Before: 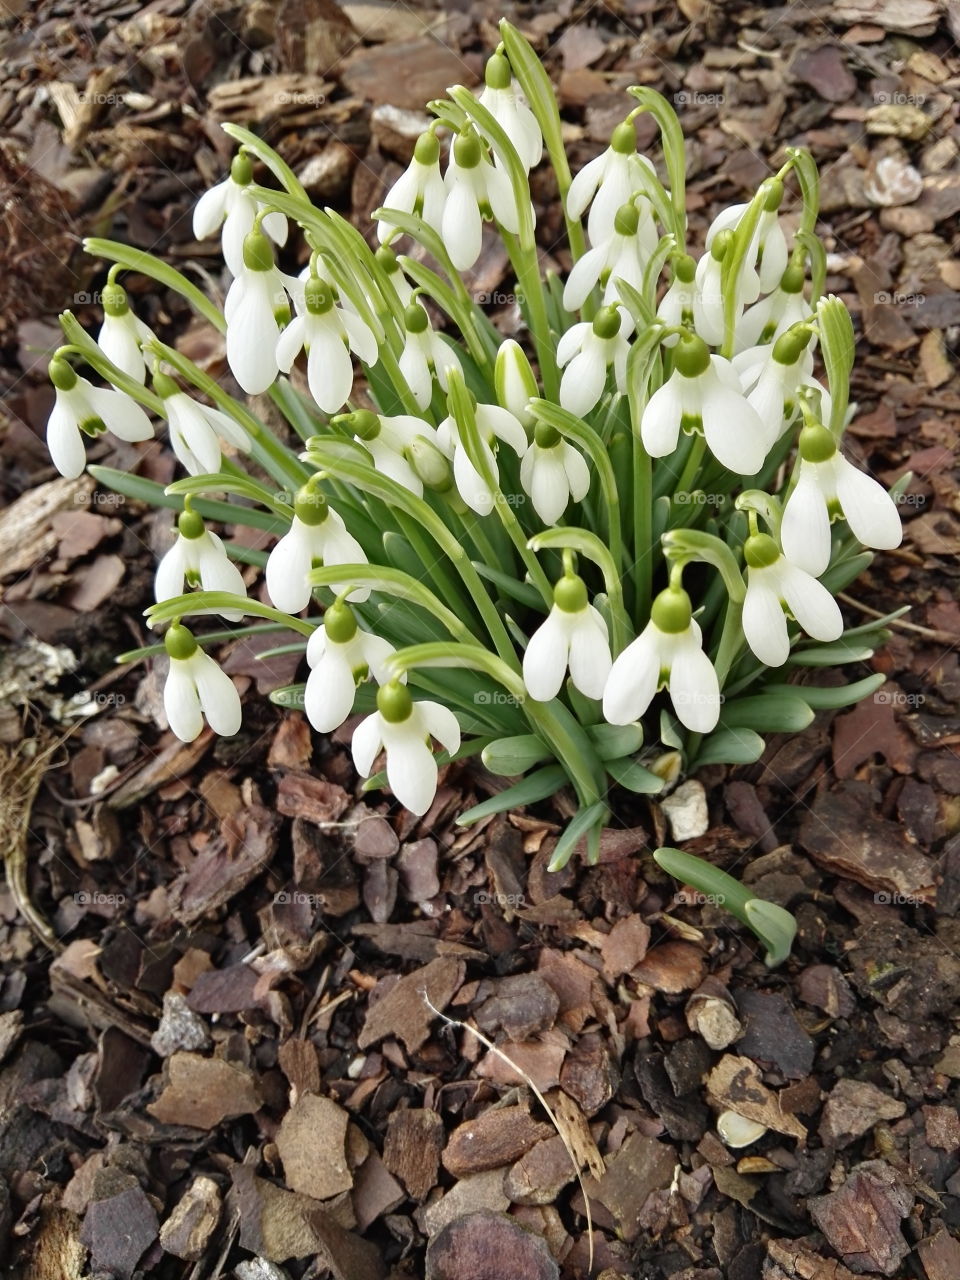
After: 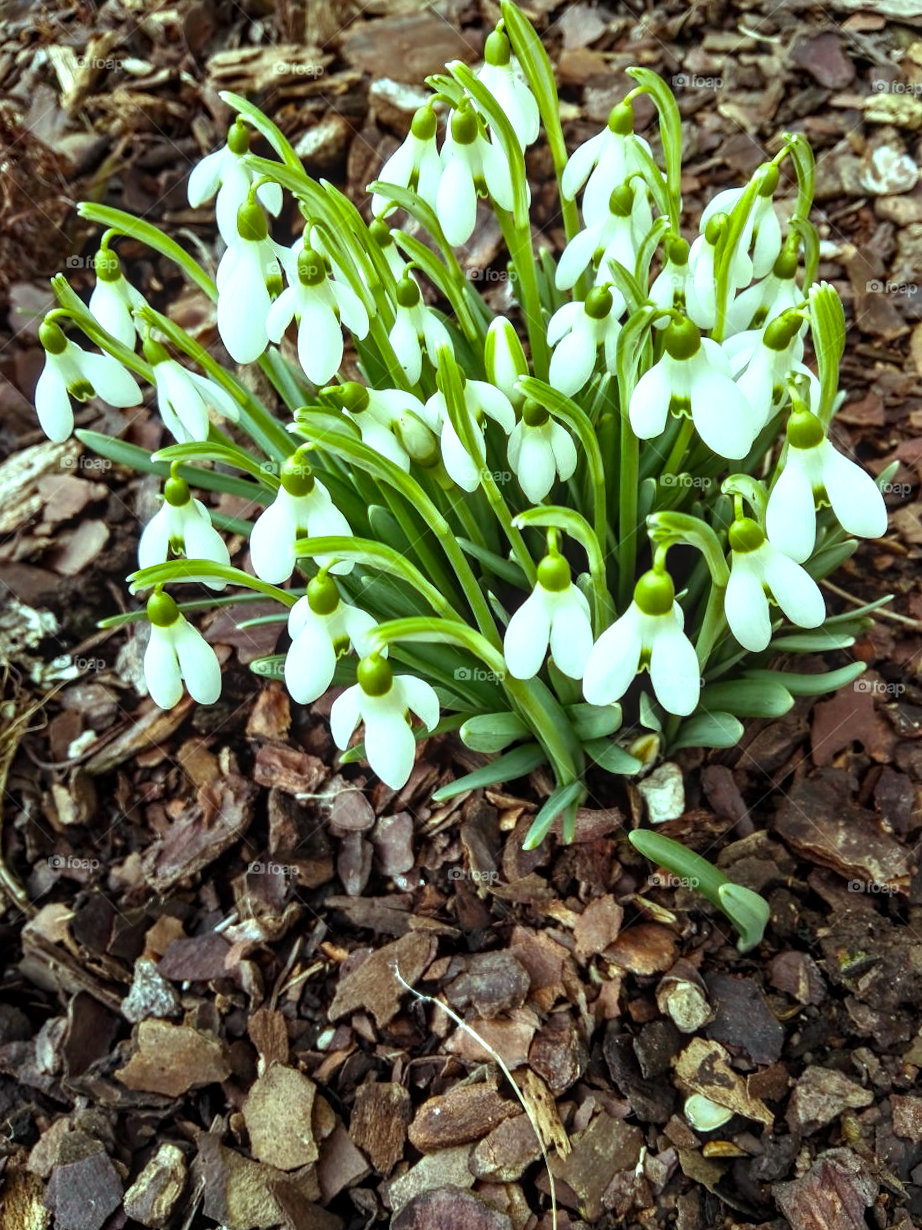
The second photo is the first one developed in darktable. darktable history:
color balance rgb: power › hue 330.25°, highlights gain › chroma 4.082%, highlights gain › hue 199.08°, linear chroma grading › global chroma 15.341%, perceptual saturation grading › global saturation 10.187%, perceptual brilliance grading › highlights 14.215%, perceptual brilliance grading › shadows -19.363%, global vibrance 9.739%
crop and rotate: angle -1.75°
color calibration: illuminant same as pipeline (D50), adaptation none (bypass), x 0.332, y 0.334, temperature 5024.2 K
local contrast: on, module defaults
